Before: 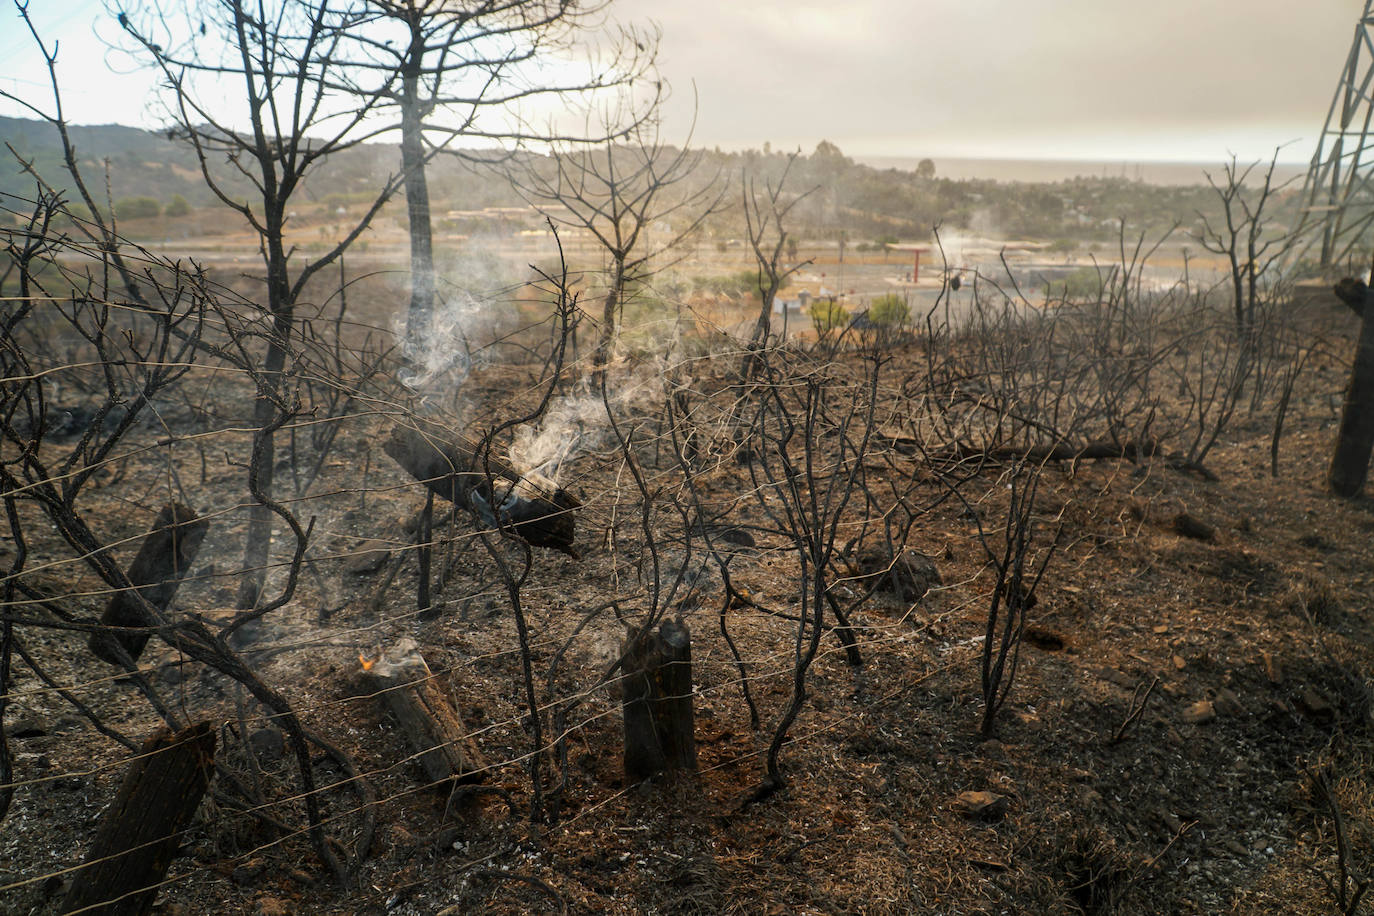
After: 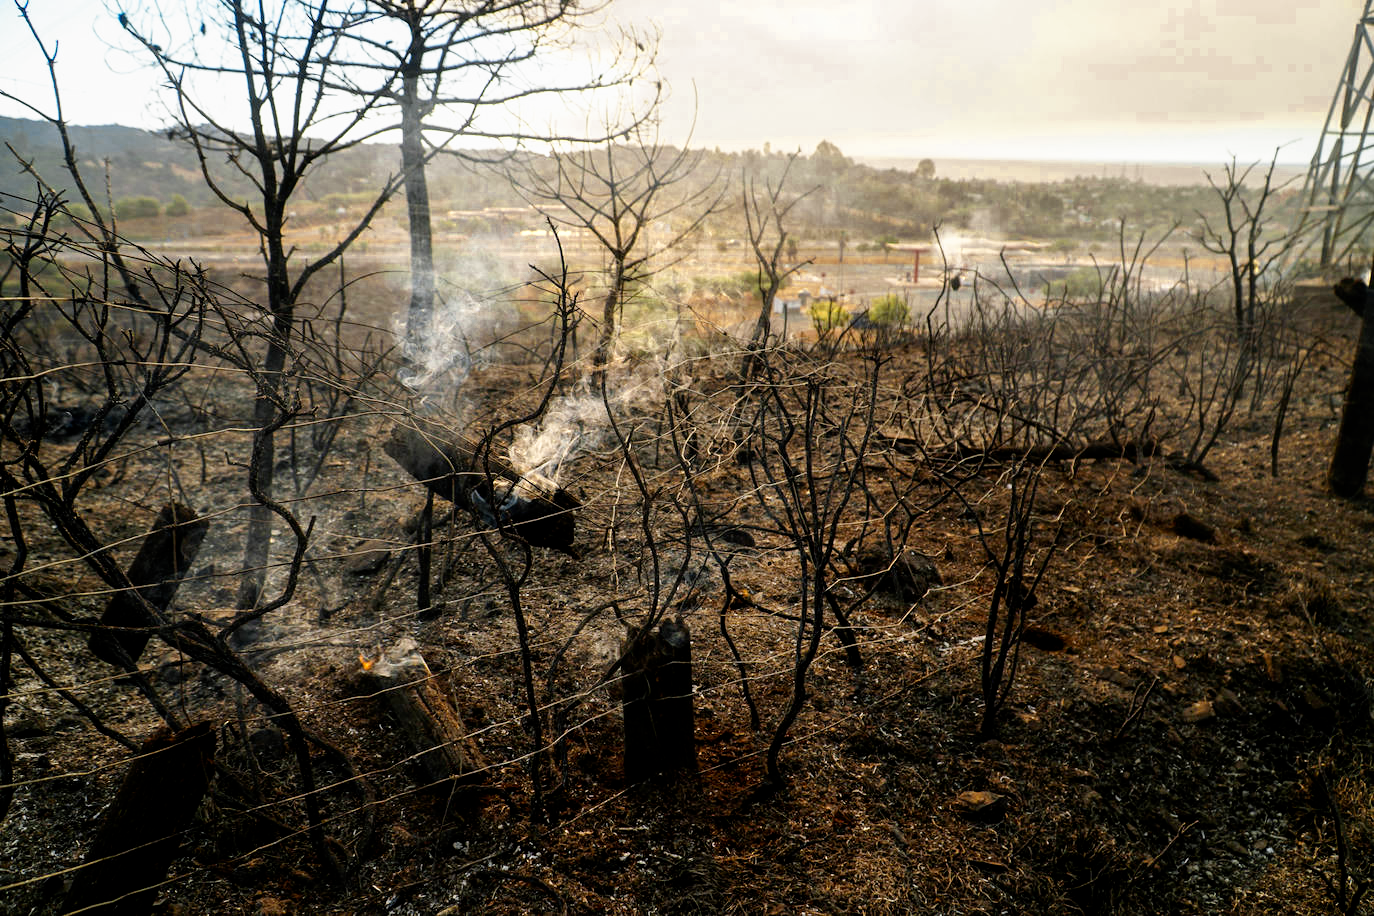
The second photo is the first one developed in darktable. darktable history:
filmic rgb: black relative exposure -8.7 EV, white relative exposure 2.7 EV, threshold 3 EV, target black luminance 0%, hardness 6.25, latitude 75%, contrast 1.325, highlights saturation mix -5%, preserve chrominance no, color science v5 (2021), iterations of high-quality reconstruction 0, enable highlight reconstruction true
color zones: curves: ch0 [(0, 0.485) (0.178, 0.476) (0.261, 0.623) (0.411, 0.403) (0.708, 0.603) (0.934, 0.412)]; ch1 [(0.003, 0.485) (0.149, 0.496) (0.229, 0.584) (0.326, 0.551) (0.484, 0.262) (0.757, 0.643)]
